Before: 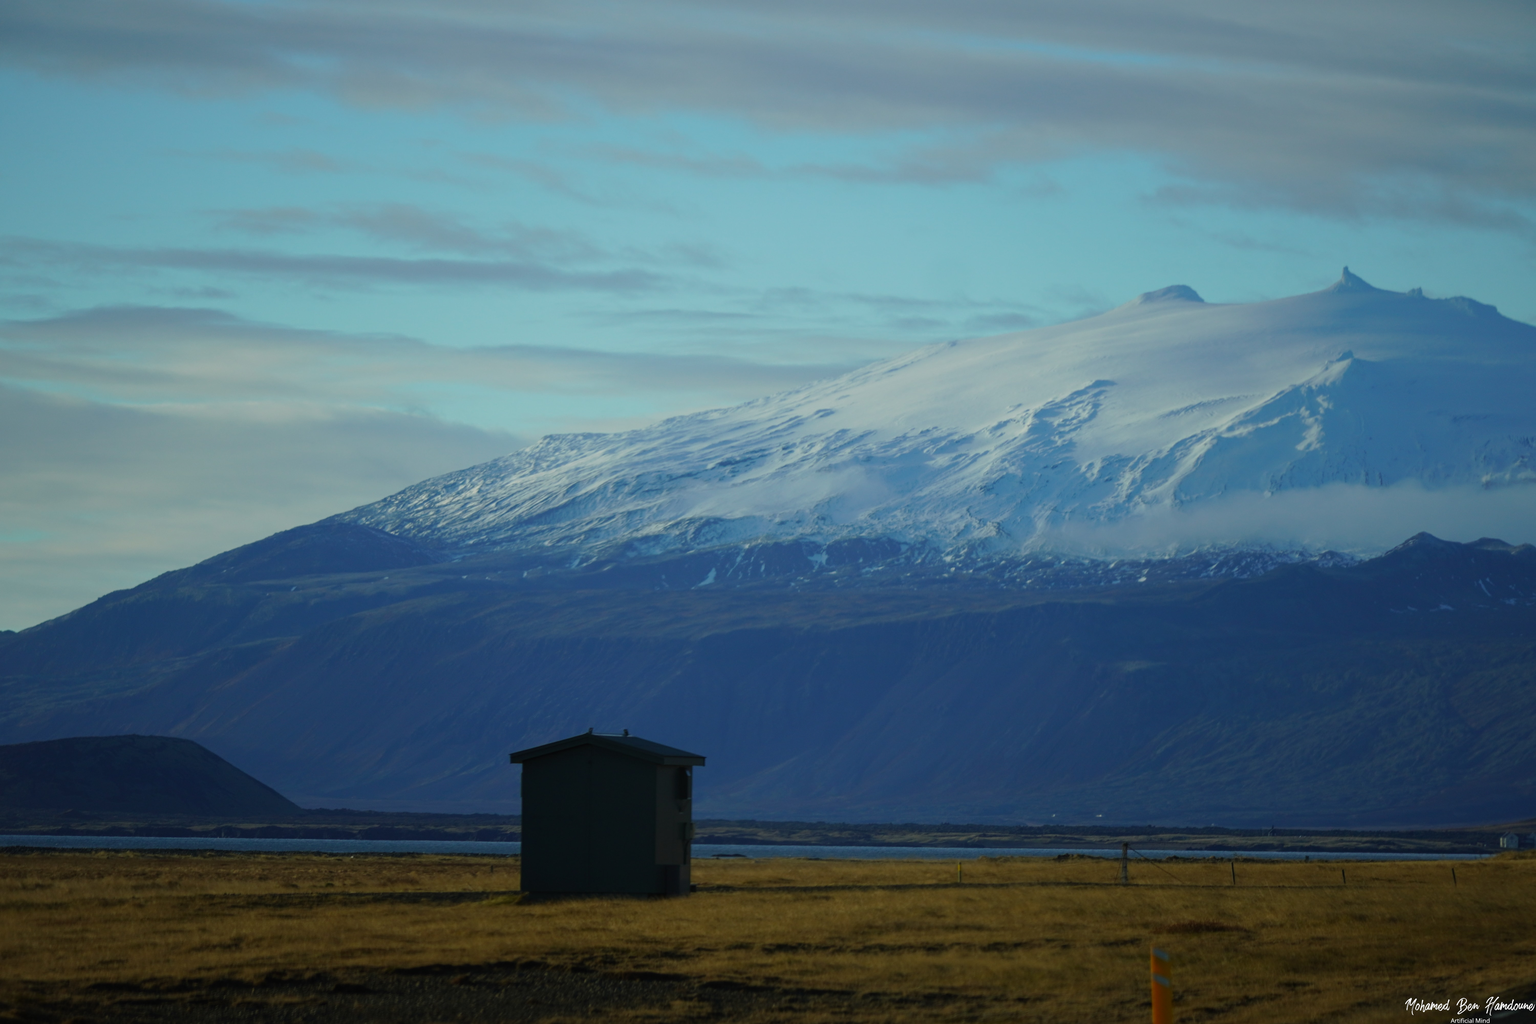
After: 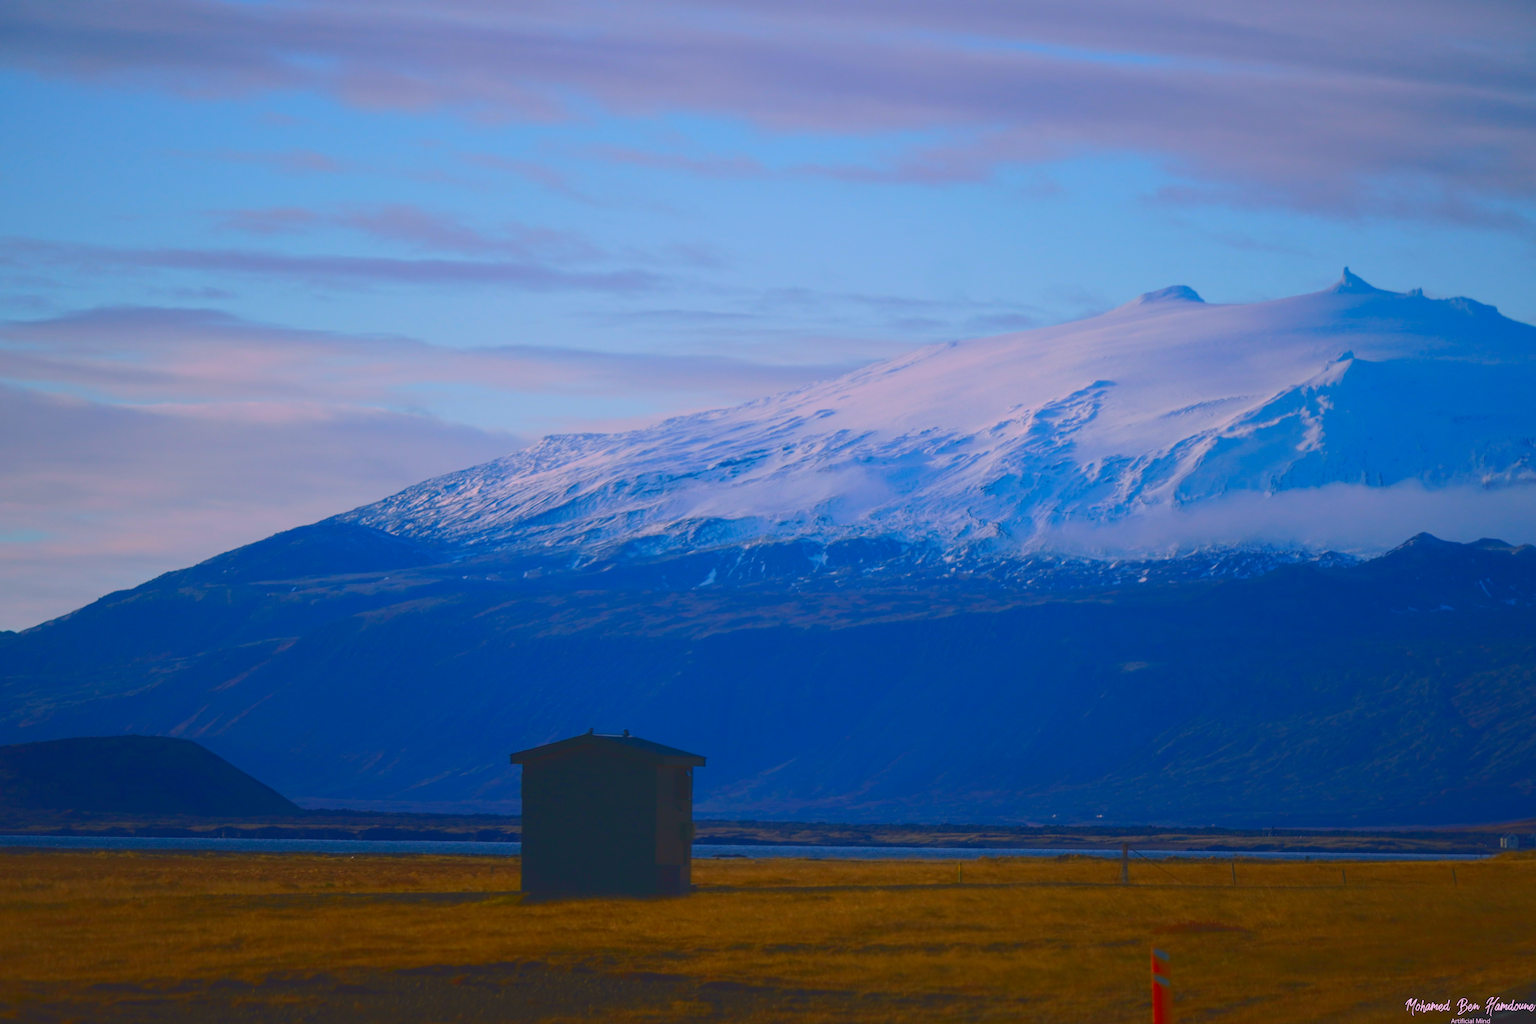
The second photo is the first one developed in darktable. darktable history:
color correction: highlights a* 19.5, highlights b* -11.53, saturation 1.69
tone curve: curves: ch0 [(0, 0.148) (0.191, 0.225) (0.712, 0.695) (0.864, 0.797) (1, 0.839)]
